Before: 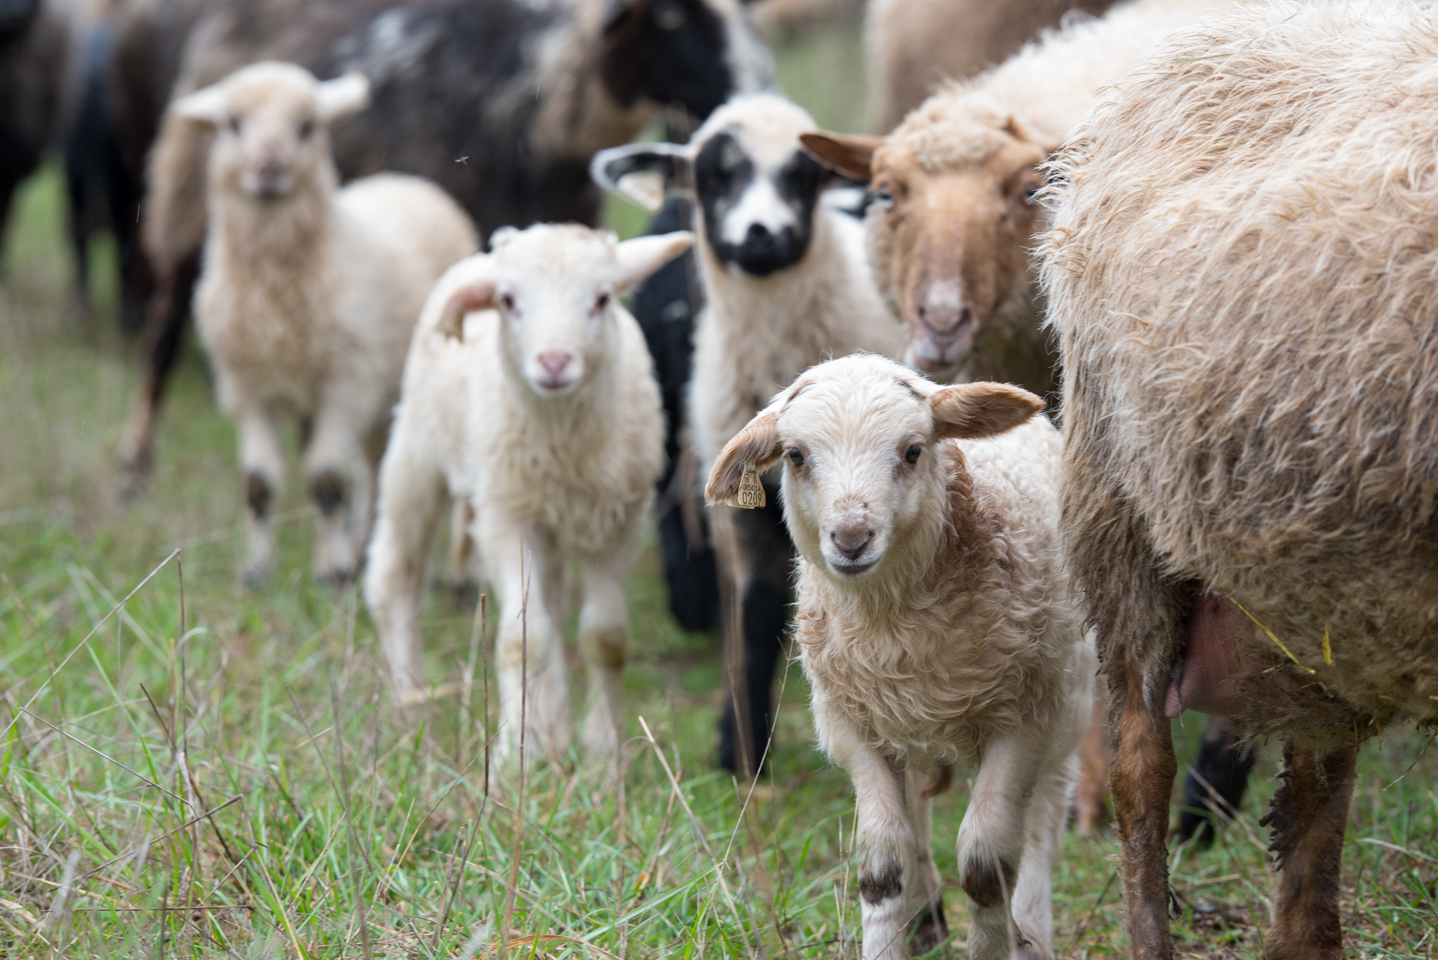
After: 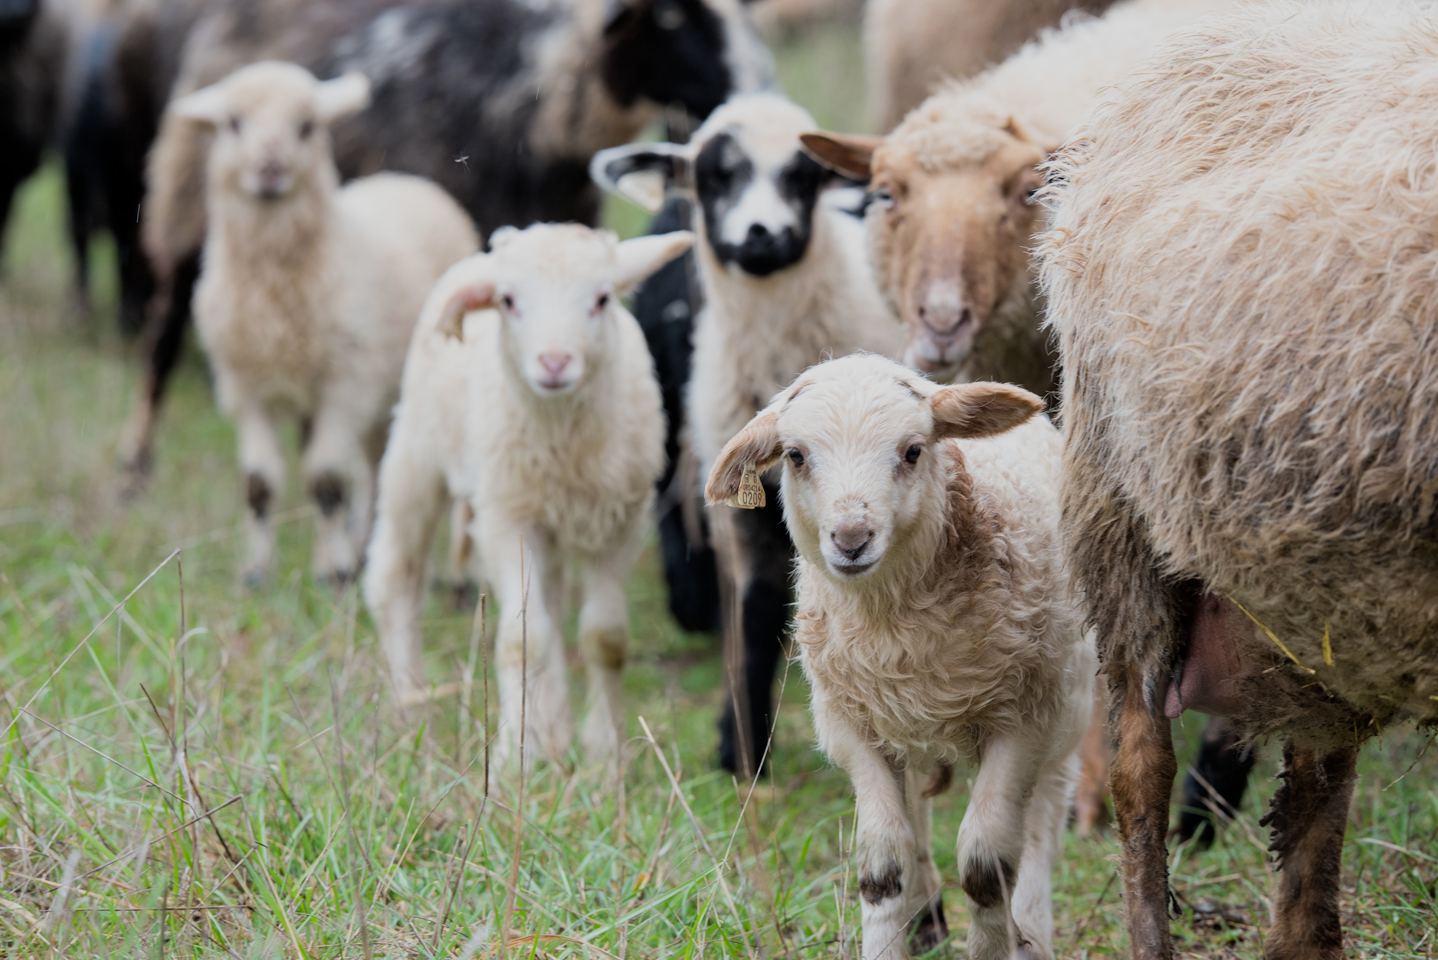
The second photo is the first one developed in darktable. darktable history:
filmic rgb: black relative exposure -7.65 EV, white relative exposure 4.56 EV, hardness 3.61
exposure: exposure 0.2 EV, compensate highlight preservation false
